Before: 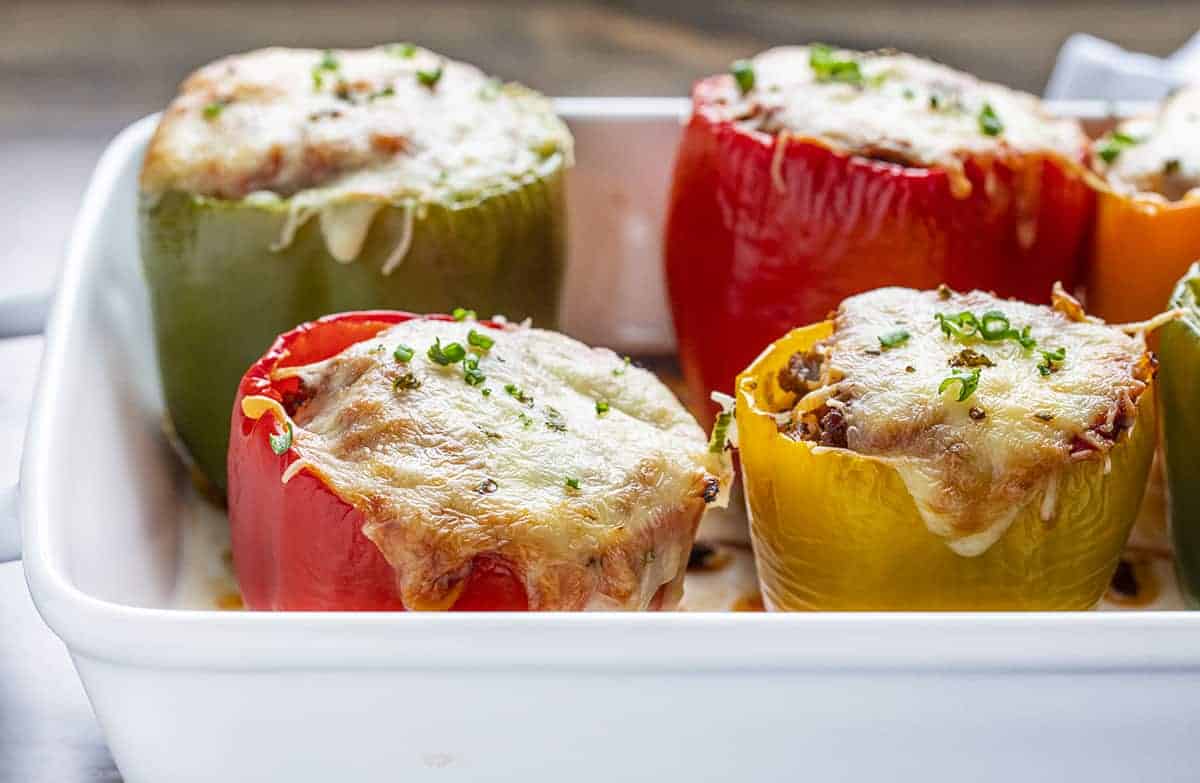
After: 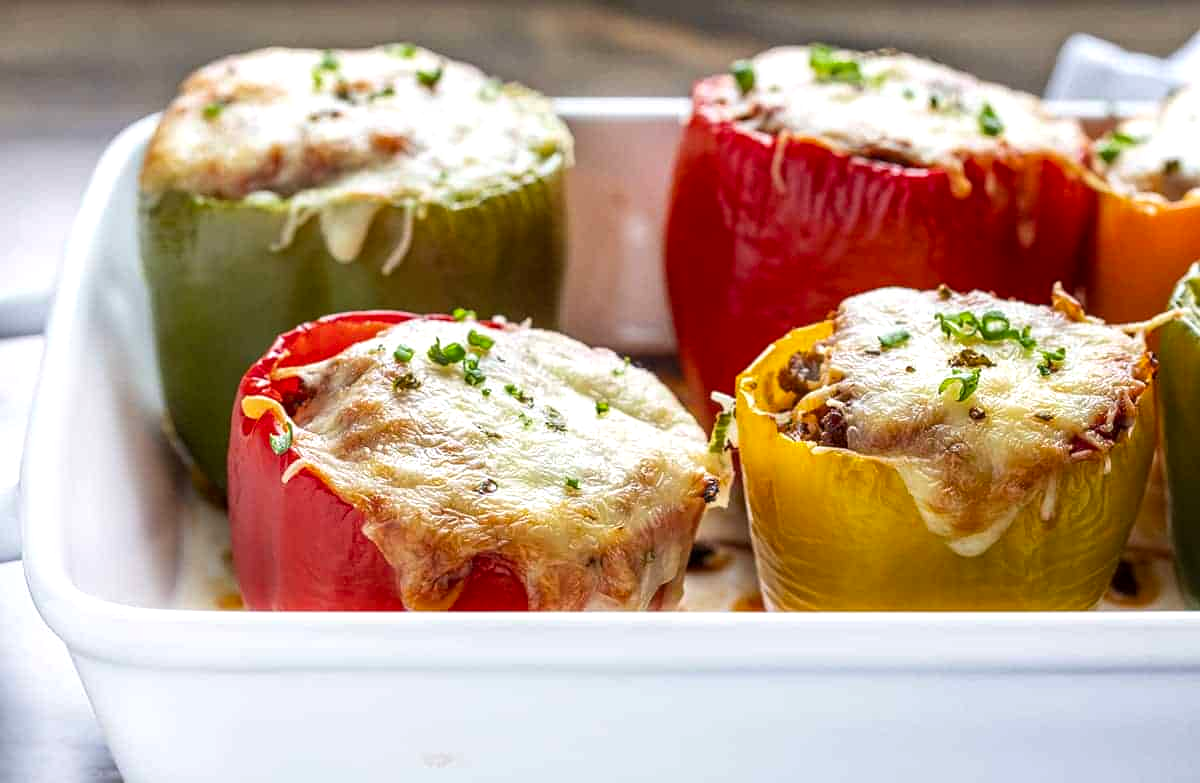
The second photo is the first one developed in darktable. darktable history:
exposure: black level correction 0.002, compensate highlight preservation false
color balance: contrast 10%
